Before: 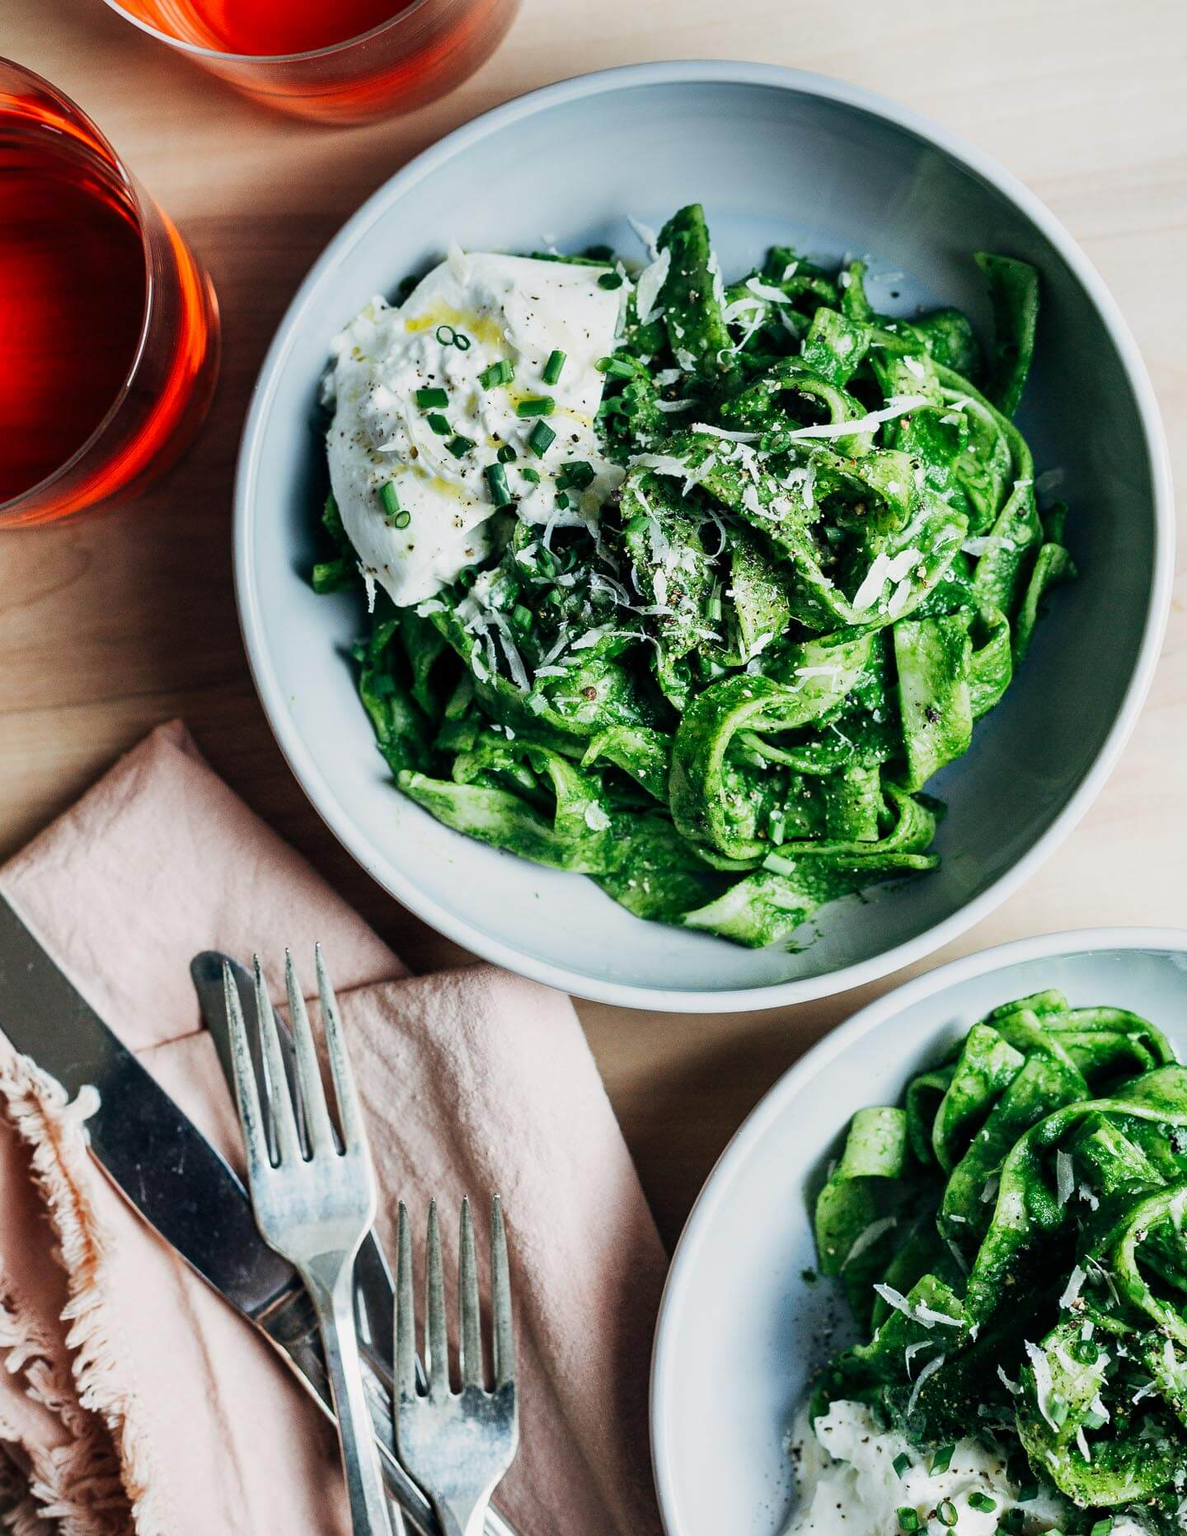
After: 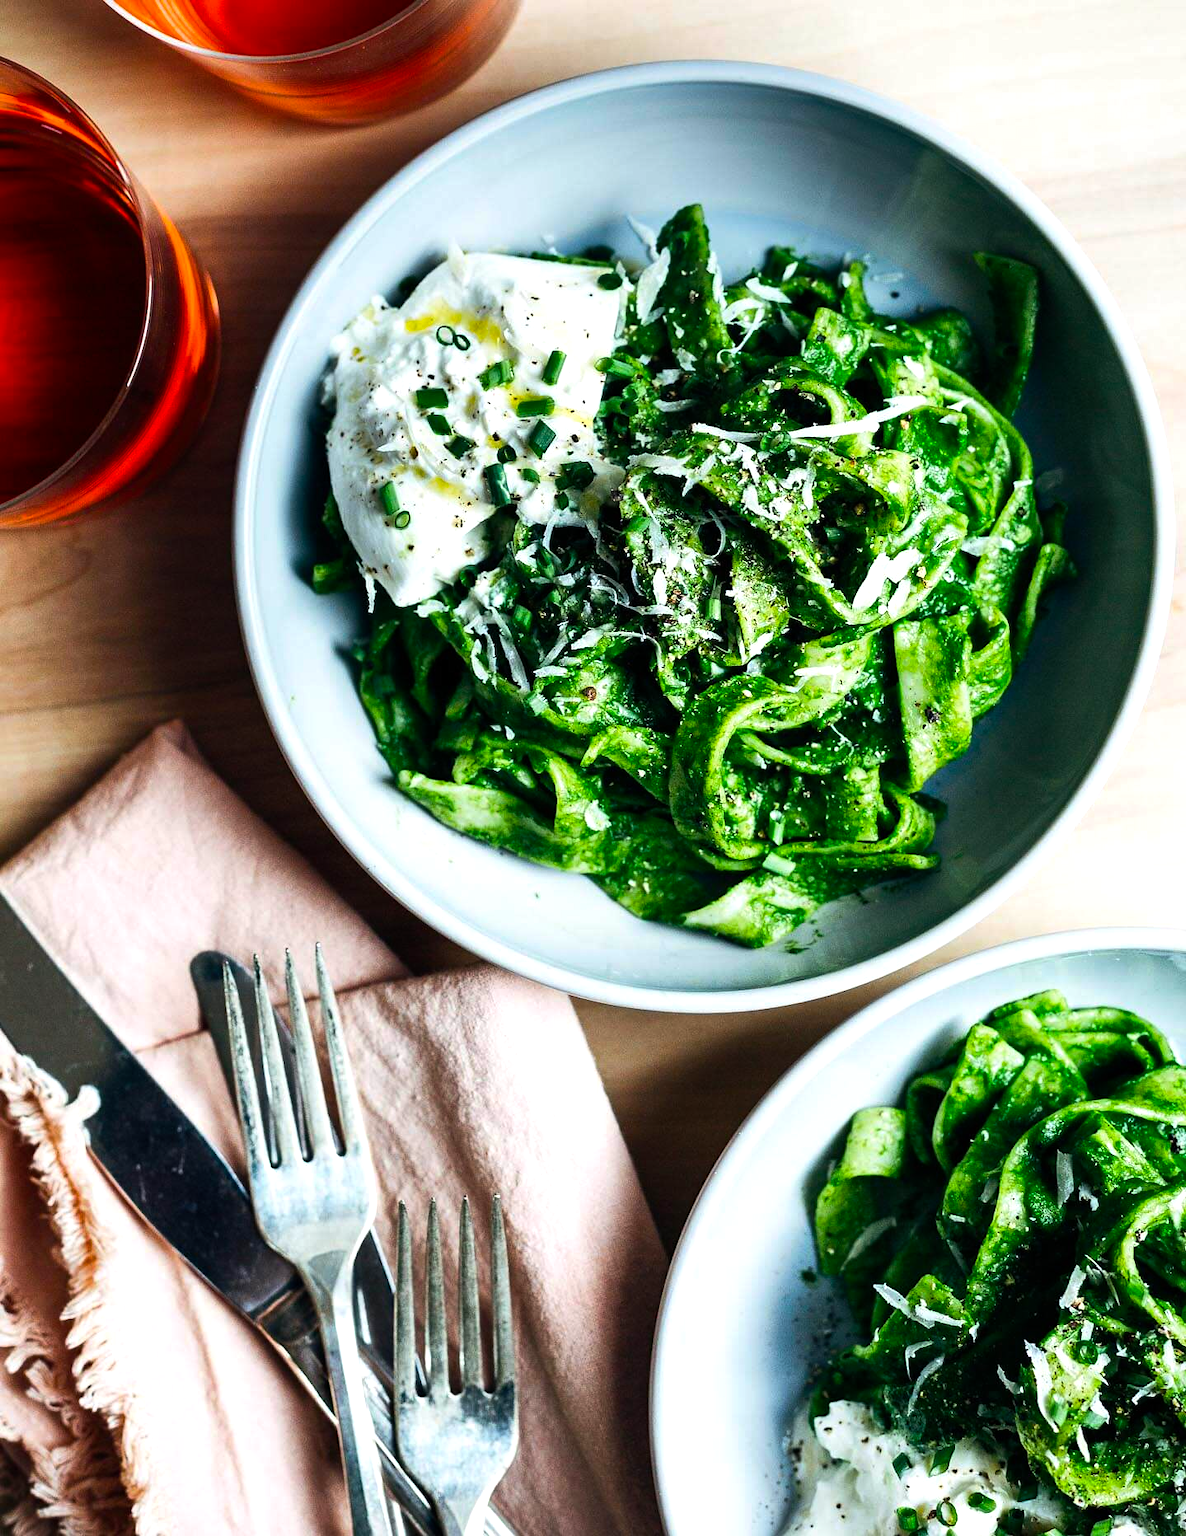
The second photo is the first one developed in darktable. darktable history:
color balance rgb: perceptual saturation grading › global saturation 24.891%, perceptual brilliance grading › global brilliance 14.216%, perceptual brilliance grading › shadows -34.924%, global vibrance 20%
